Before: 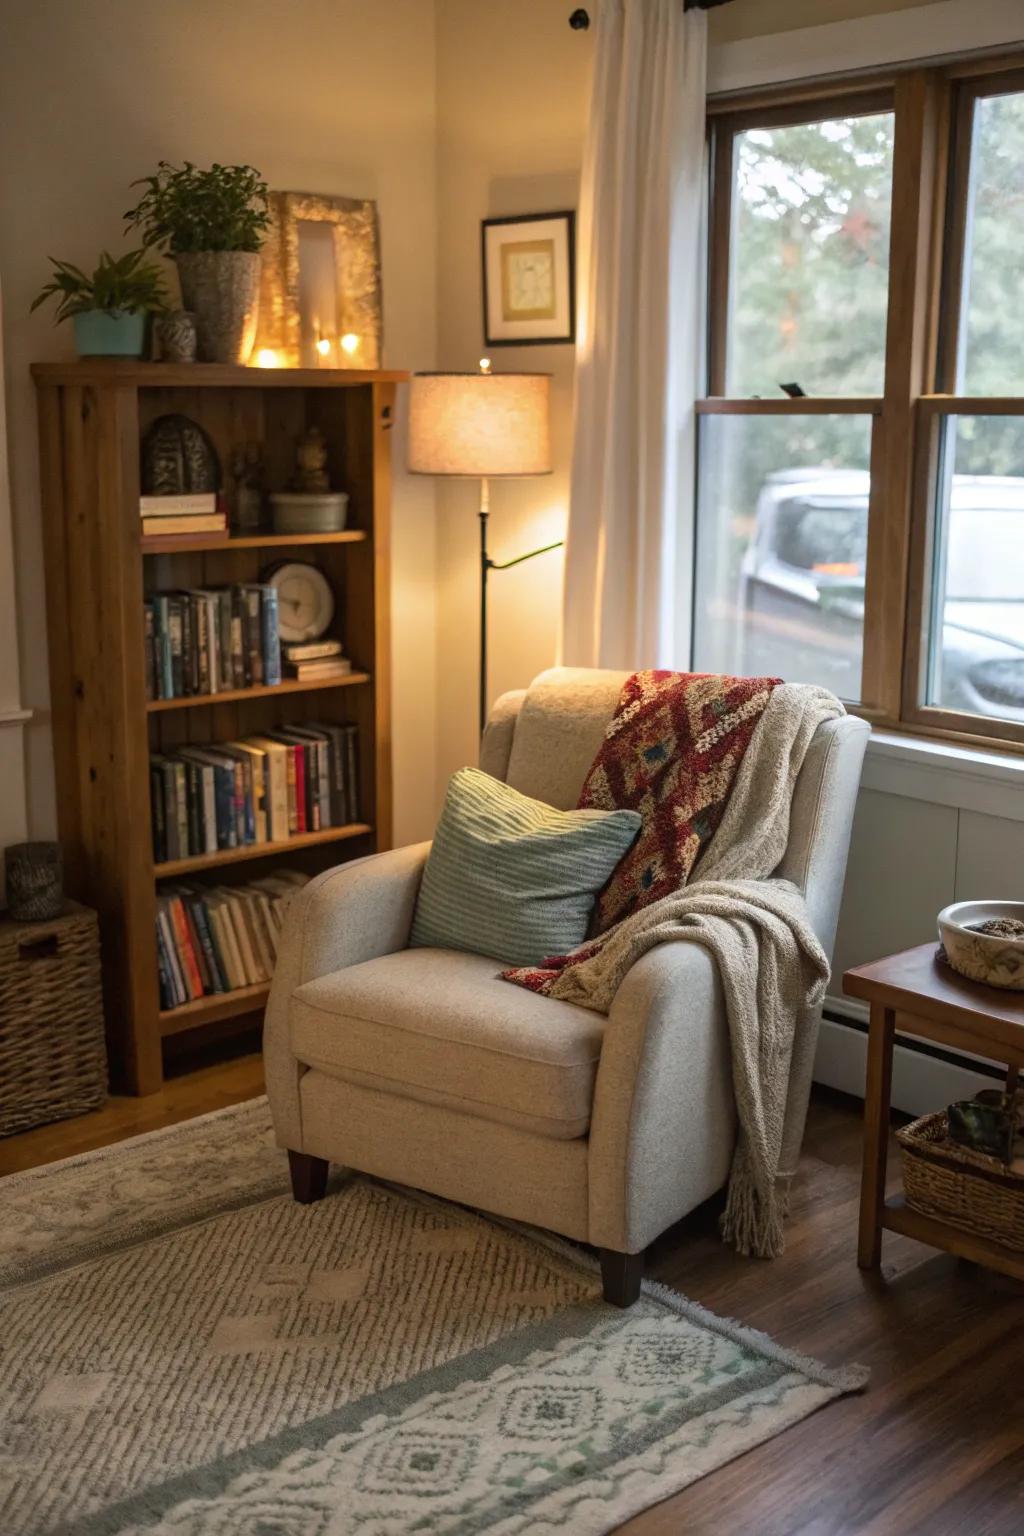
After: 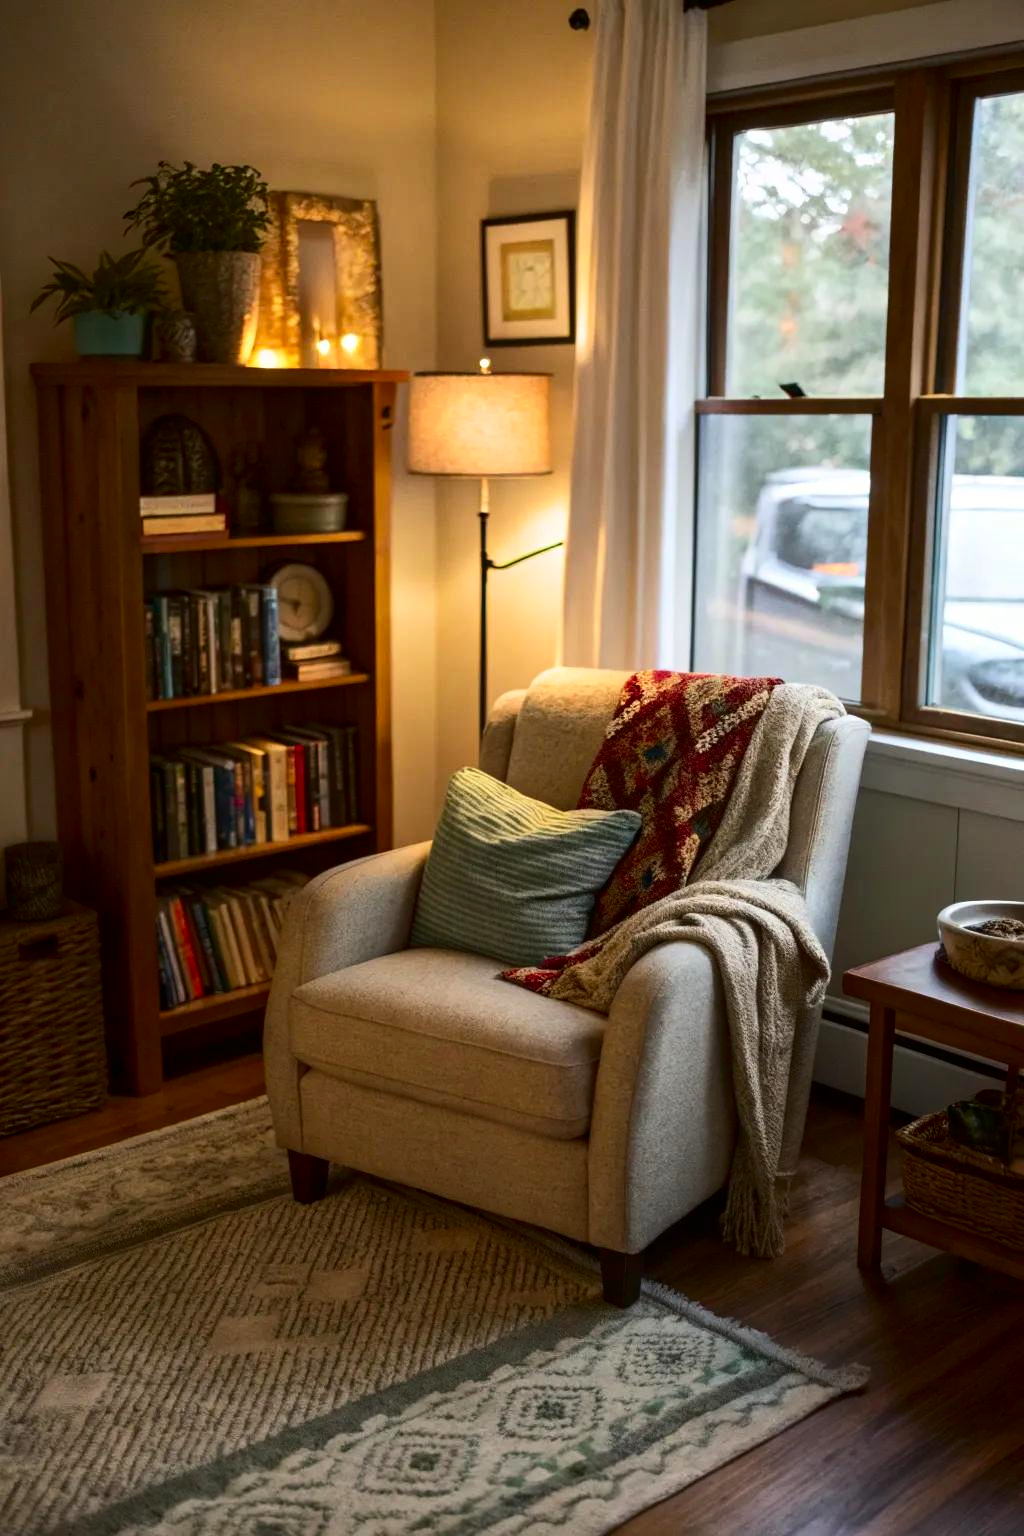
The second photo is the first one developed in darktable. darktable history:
contrast brightness saturation: contrast 0.192, brightness -0.11, saturation 0.21
